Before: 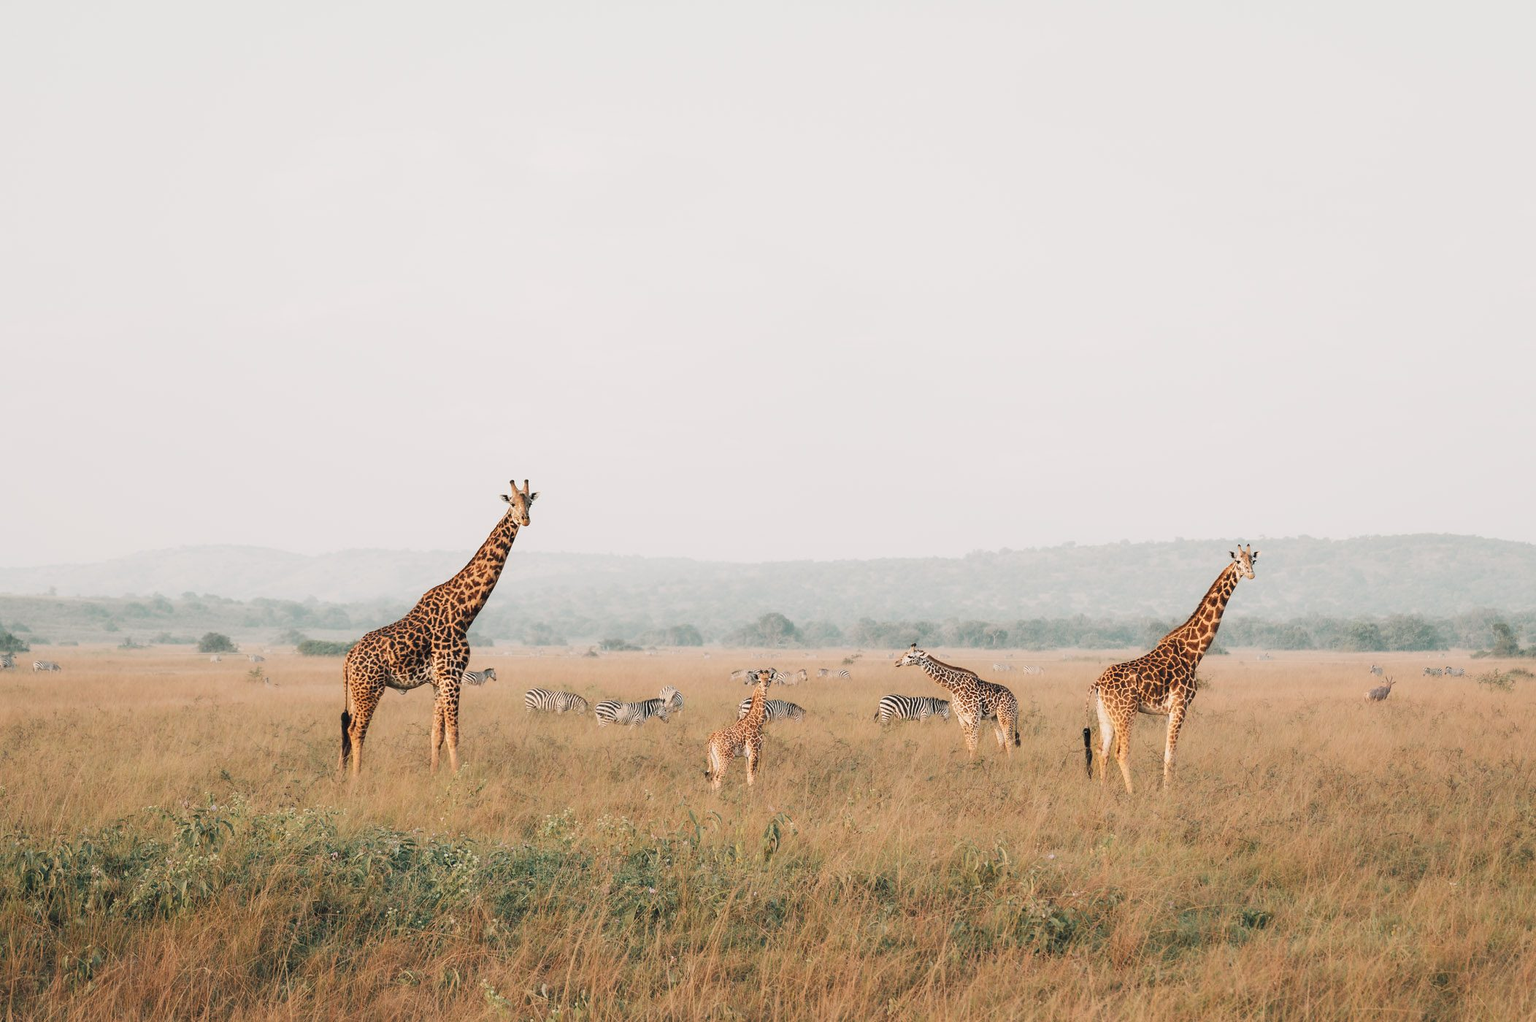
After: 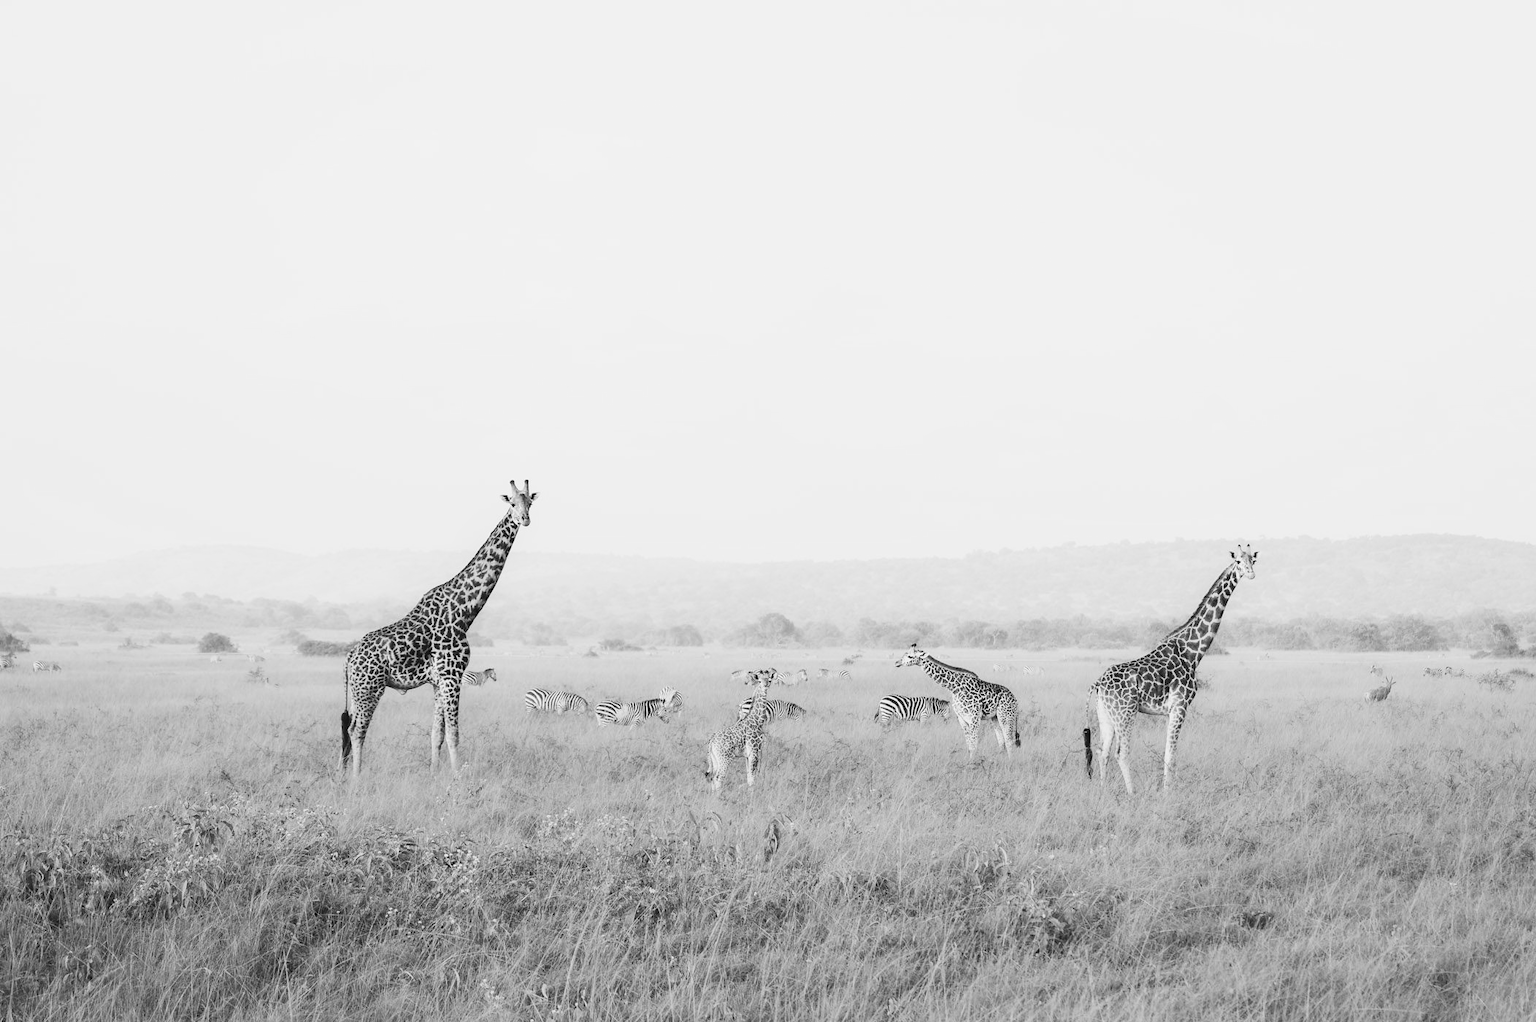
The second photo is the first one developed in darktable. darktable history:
exposure: exposure -0.04 EV, compensate highlight preservation false
white balance: red 1.066, blue 1.119
contrast brightness saturation: contrast 0.2, brightness 0.16, saturation 0.22
monochrome: a -4.13, b 5.16, size 1
